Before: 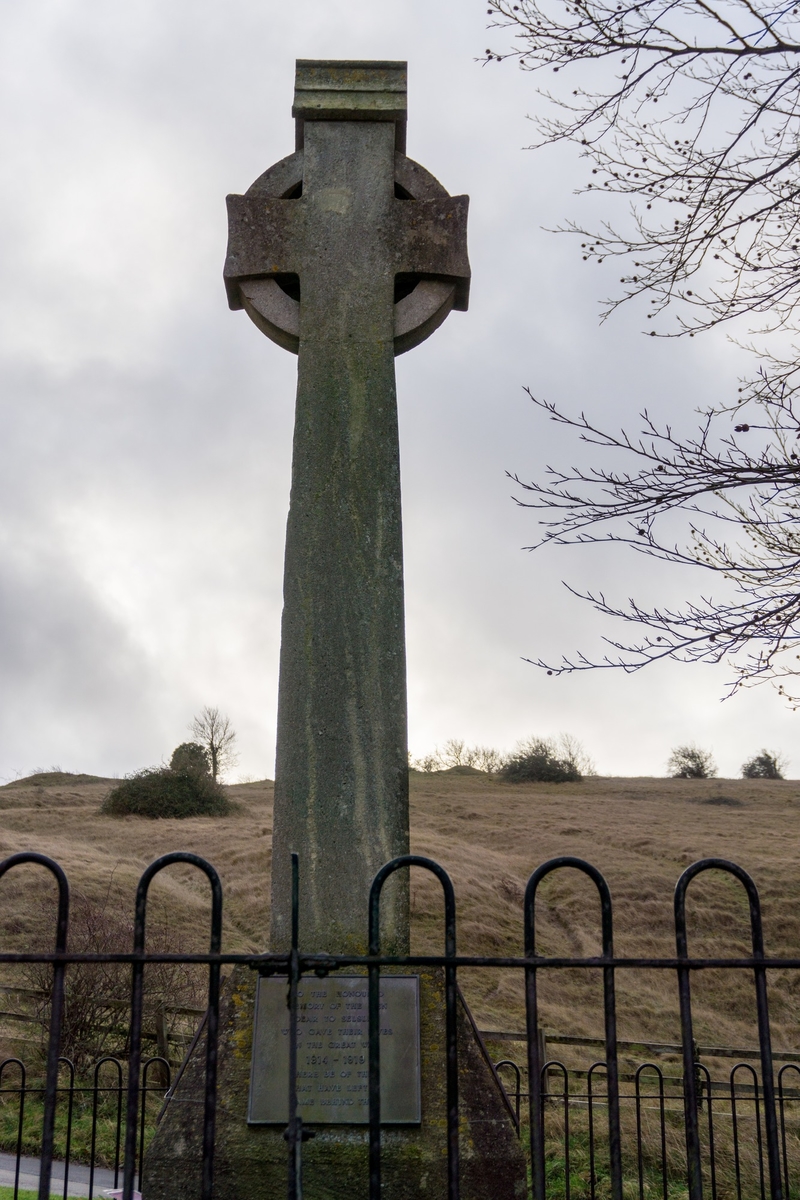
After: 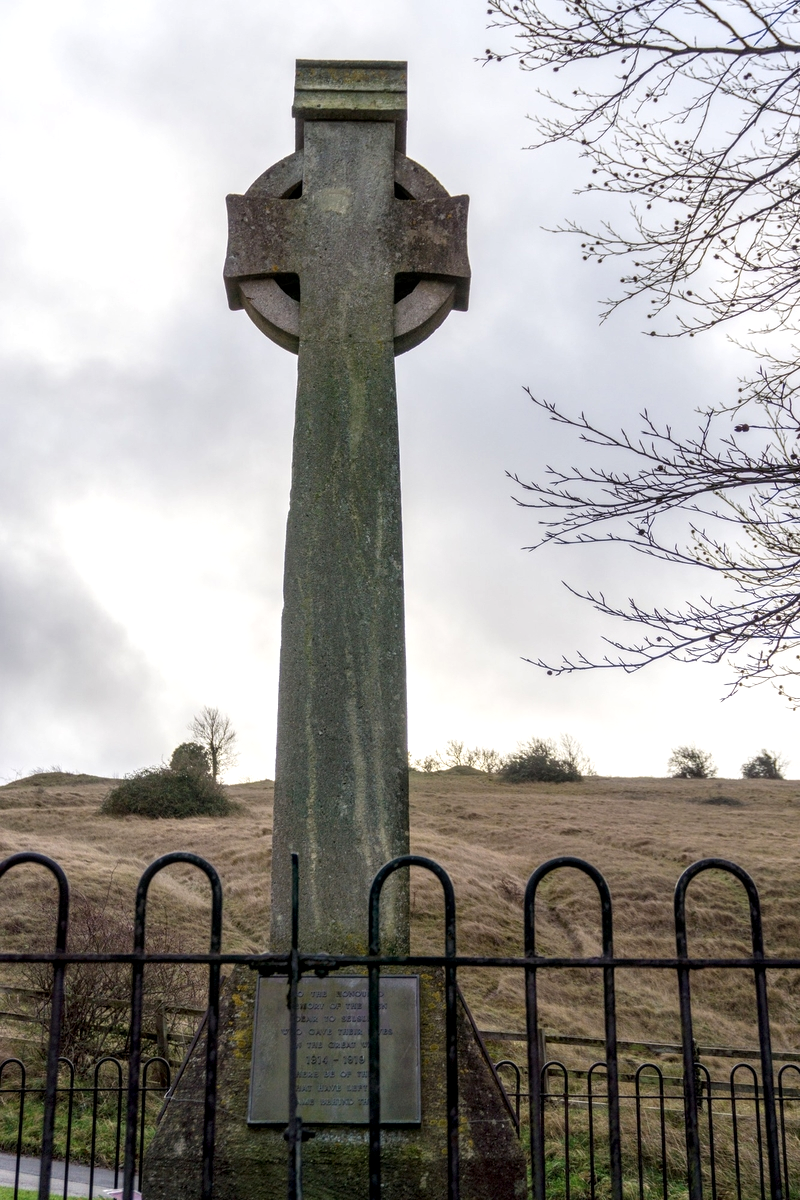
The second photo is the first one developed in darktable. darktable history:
exposure: exposure 0.336 EV, compensate highlight preservation false
local contrast: on, module defaults
